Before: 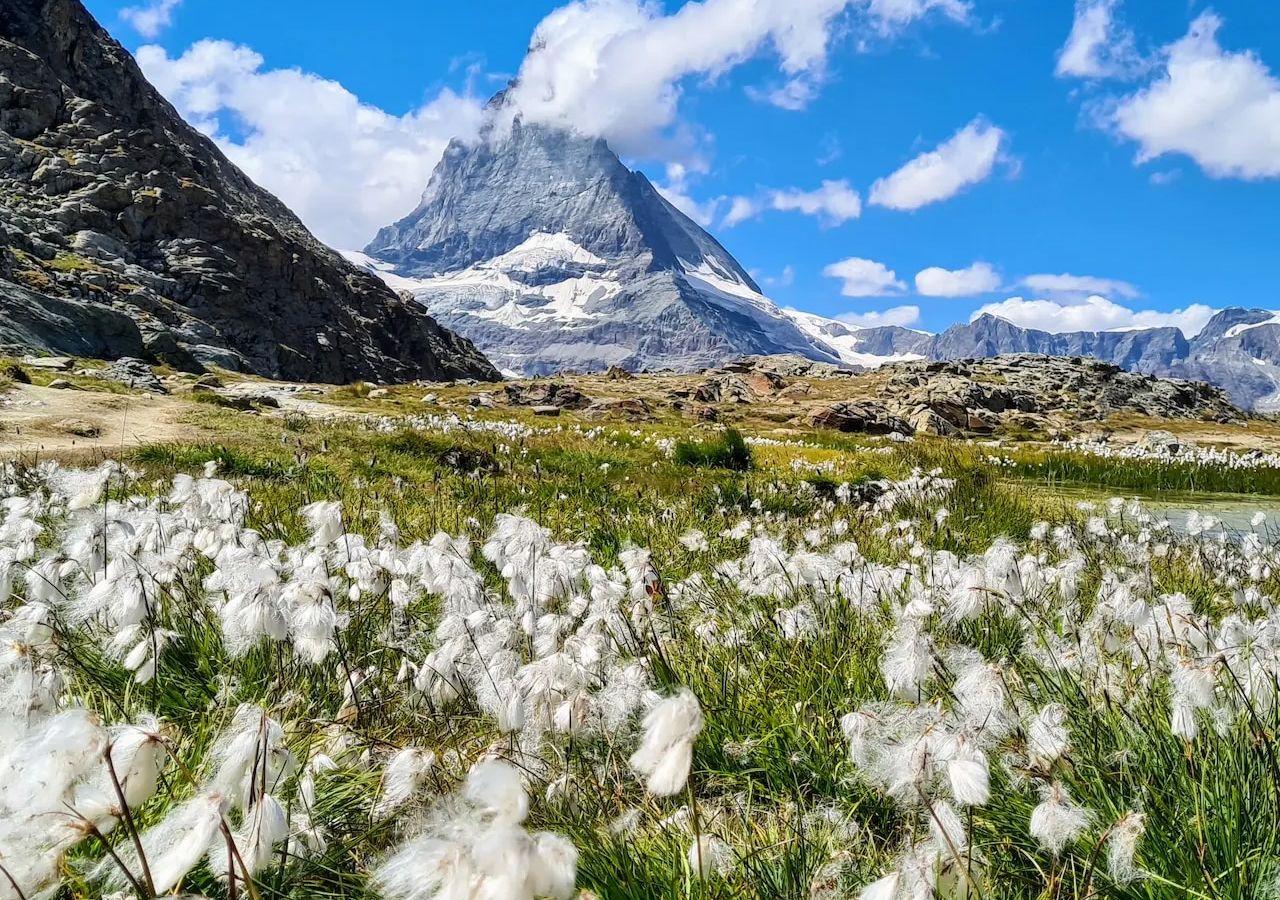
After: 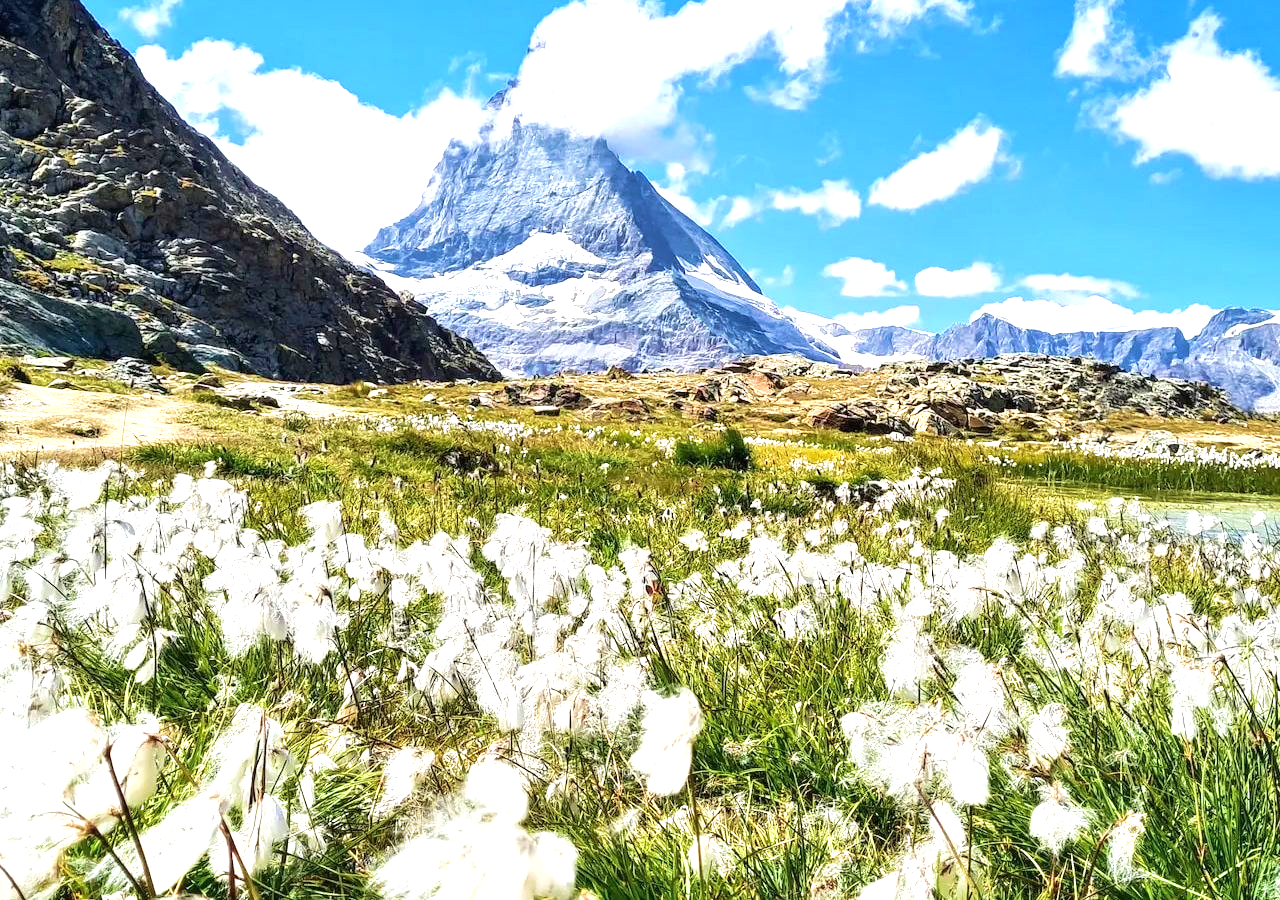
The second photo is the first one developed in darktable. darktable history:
velvia: strength 39.86%
exposure: black level correction 0, exposure 1 EV, compensate highlight preservation false
